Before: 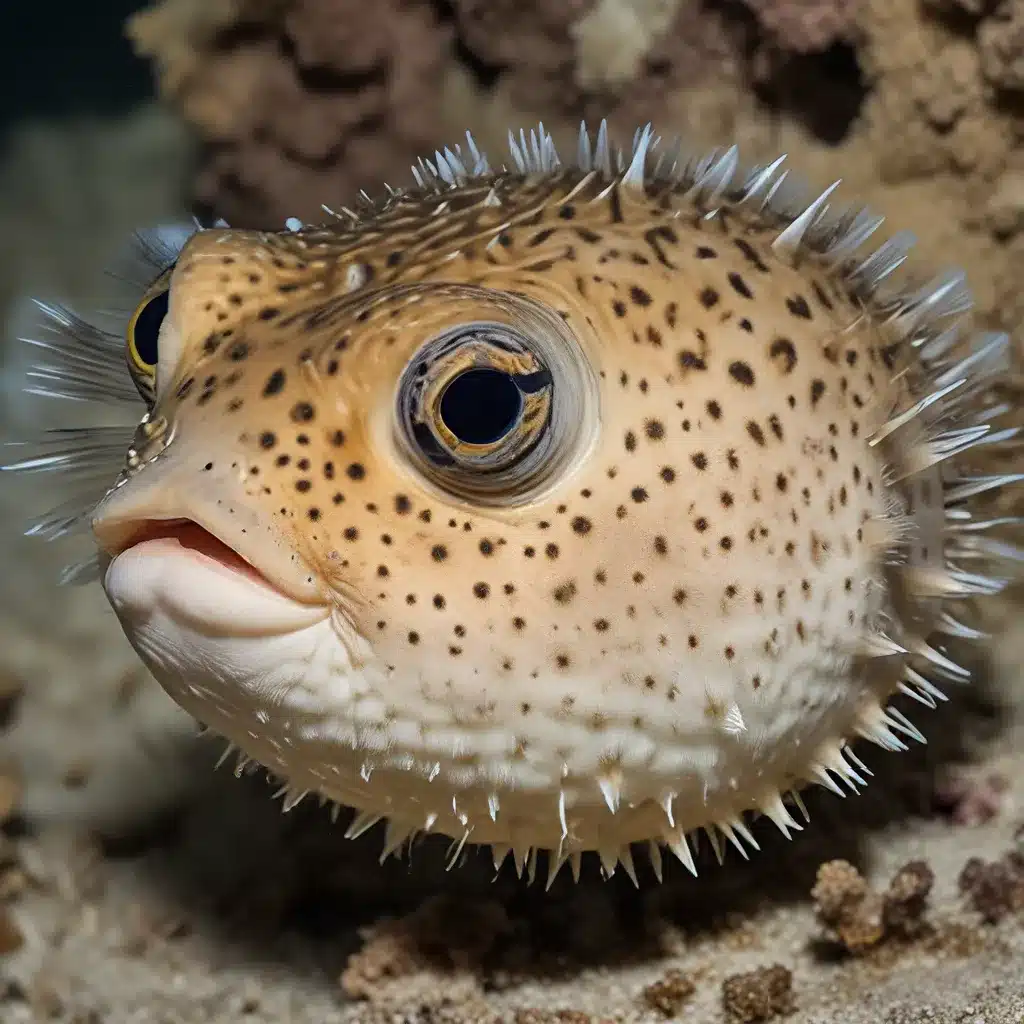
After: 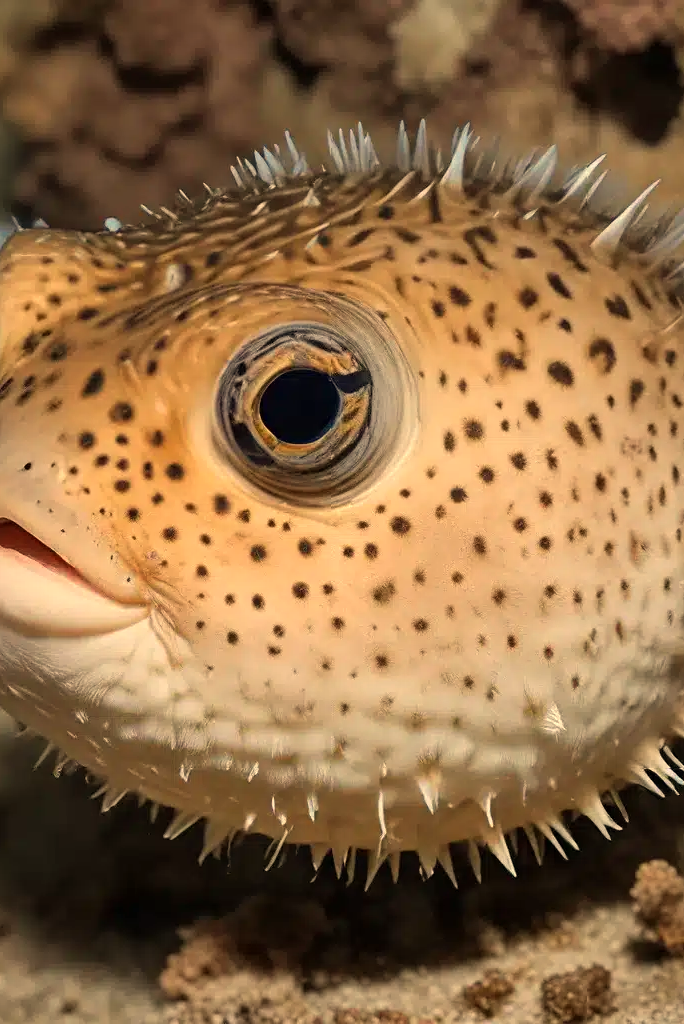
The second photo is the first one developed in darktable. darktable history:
white balance: red 1.138, green 0.996, blue 0.812
crop and rotate: left 17.732%, right 15.423%
tone equalizer: on, module defaults
